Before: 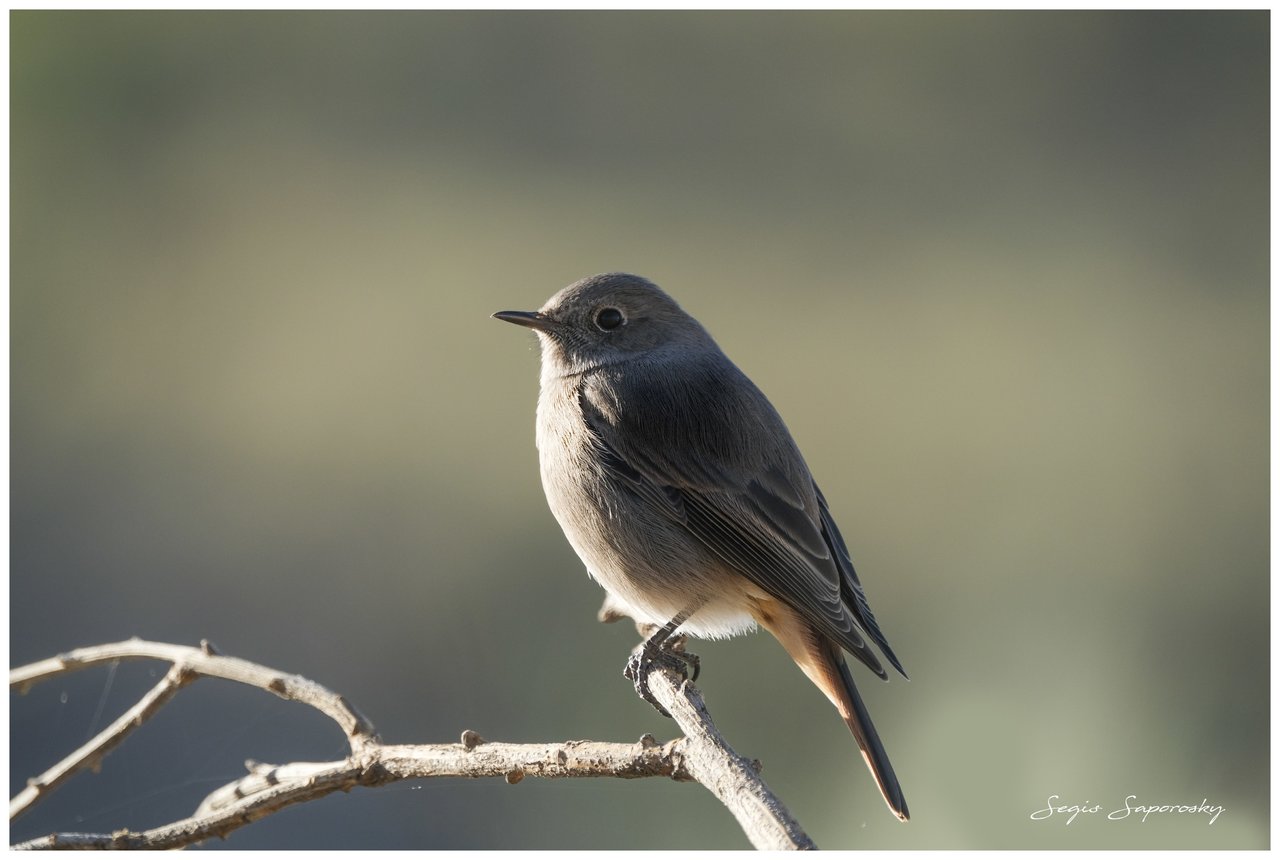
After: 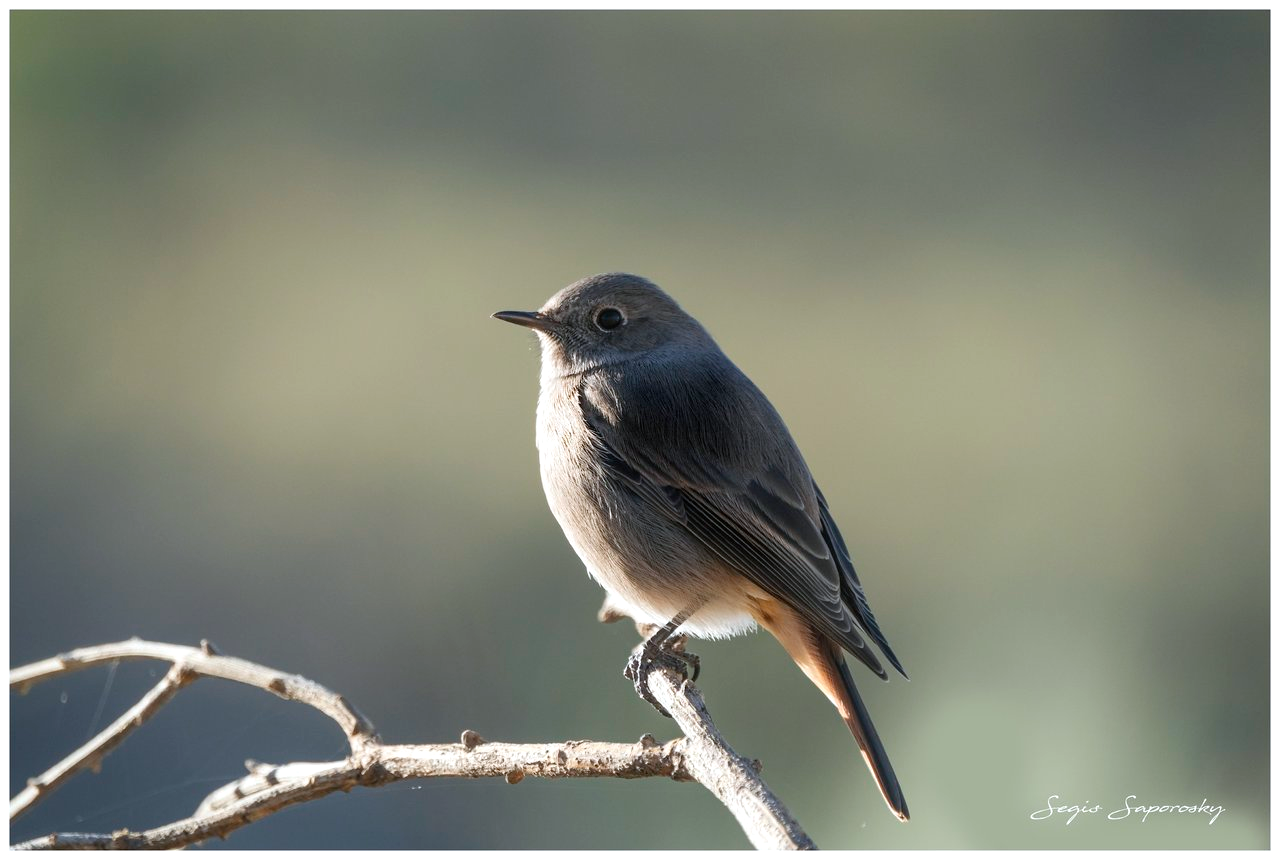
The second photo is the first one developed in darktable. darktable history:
exposure: exposure 0.197 EV, compensate highlight preservation false
white balance: red 0.98, blue 1.034
